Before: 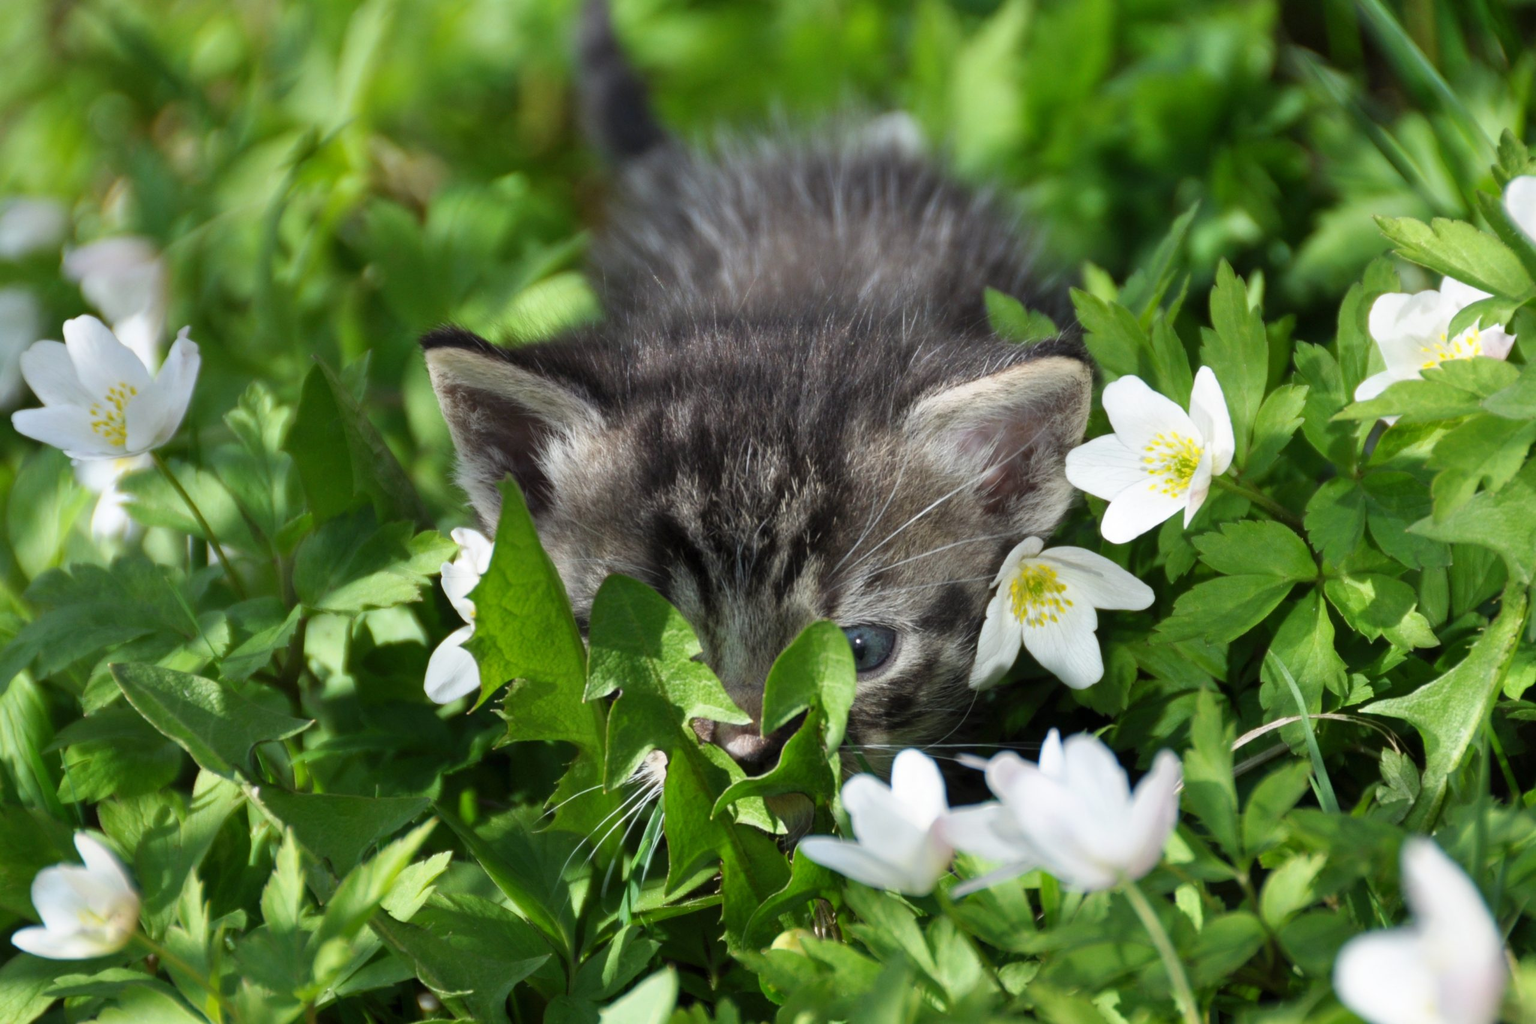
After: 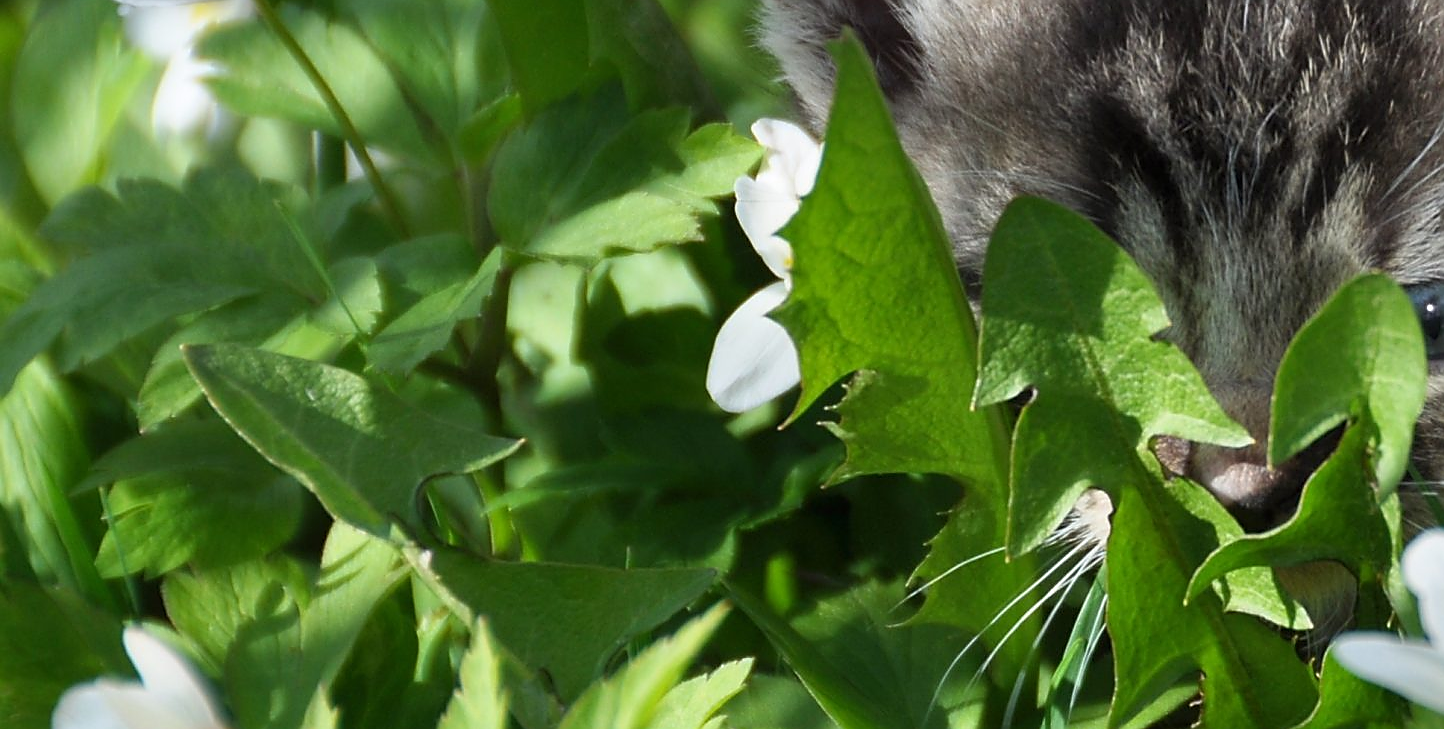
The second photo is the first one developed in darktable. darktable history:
crop: top 44.584%, right 43.567%, bottom 12.691%
sharpen: radius 1.371, amount 1.232, threshold 0.665
